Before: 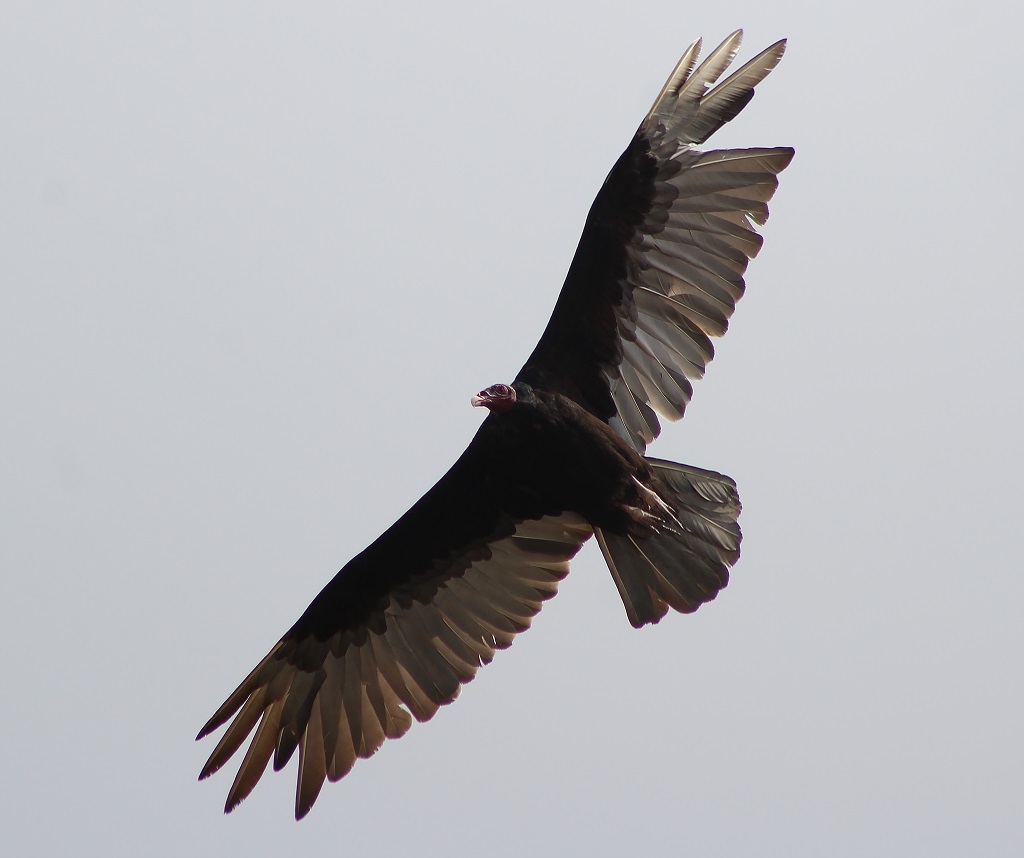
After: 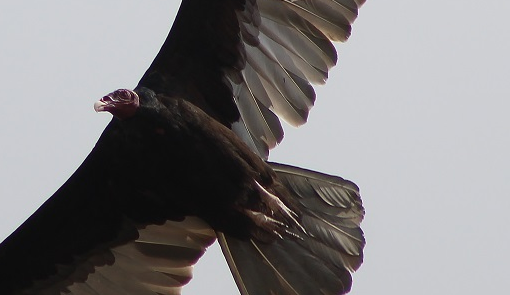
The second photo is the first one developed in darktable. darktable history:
crop: left 36.893%, top 34.427%, right 13.223%, bottom 31.091%
